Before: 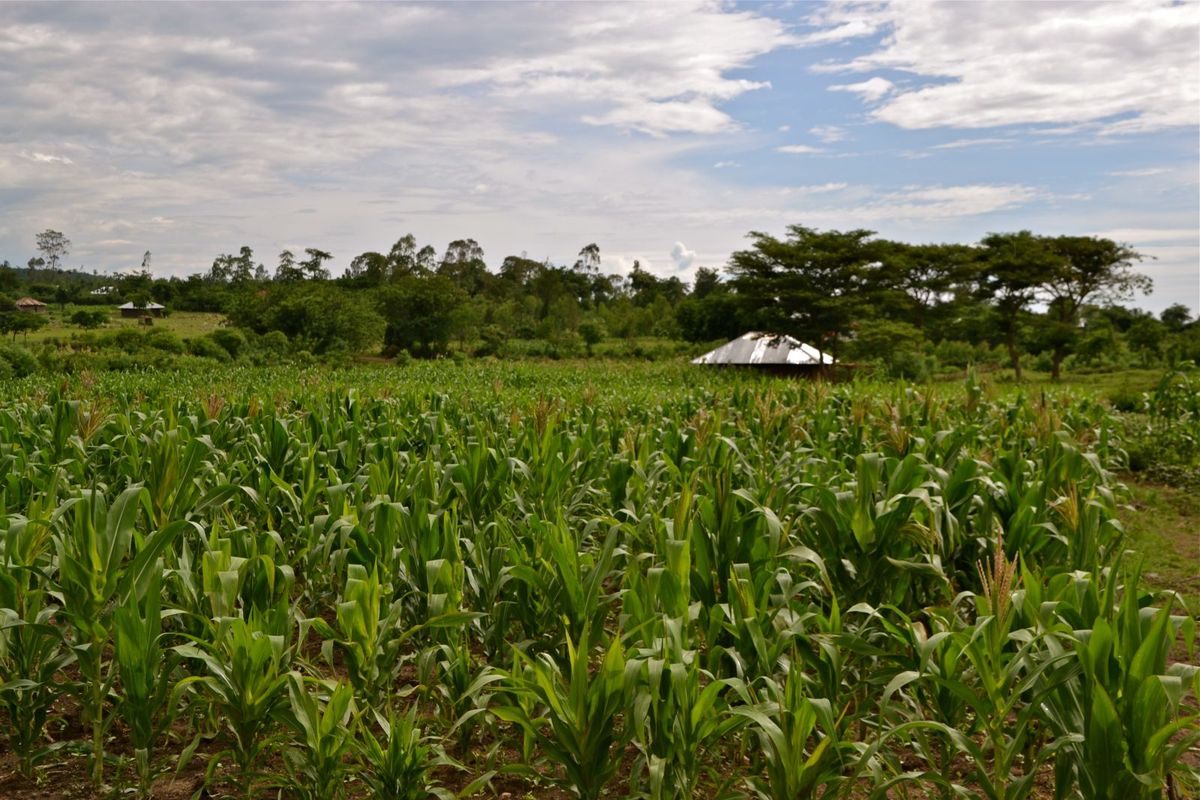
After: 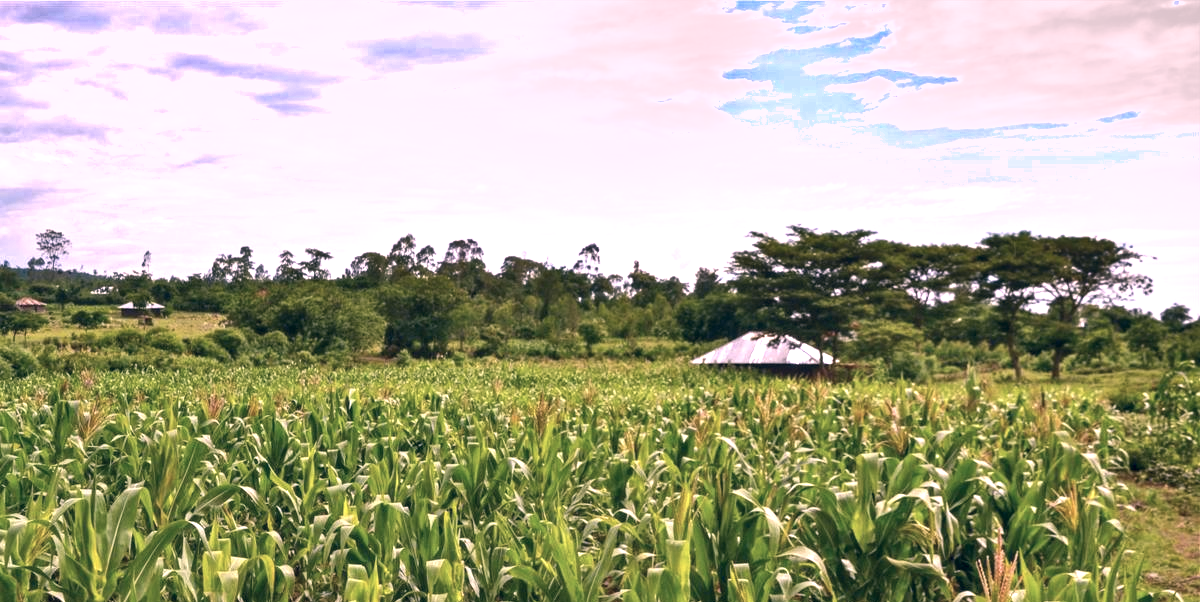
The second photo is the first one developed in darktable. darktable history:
crop: bottom 24.682%
exposure: black level correction 0, exposure 1.287 EV, compensate exposure bias true, compensate highlight preservation false
contrast brightness saturation: contrast 0.054
color correction: highlights a* 14.47, highlights b* 5.84, shadows a* -5.13, shadows b* -15.25, saturation 0.857
color calibration: output R [0.999, 0.026, -0.11, 0], output G [-0.019, 1.037, -0.099, 0], output B [0.022, -0.023, 0.902, 0], illuminant custom, x 0.367, y 0.392, temperature 4440.29 K
local contrast: on, module defaults
shadows and highlights: shadows 40.08, highlights -53.93, highlights color adjustment 52.67%, low approximation 0.01, soften with gaussian
